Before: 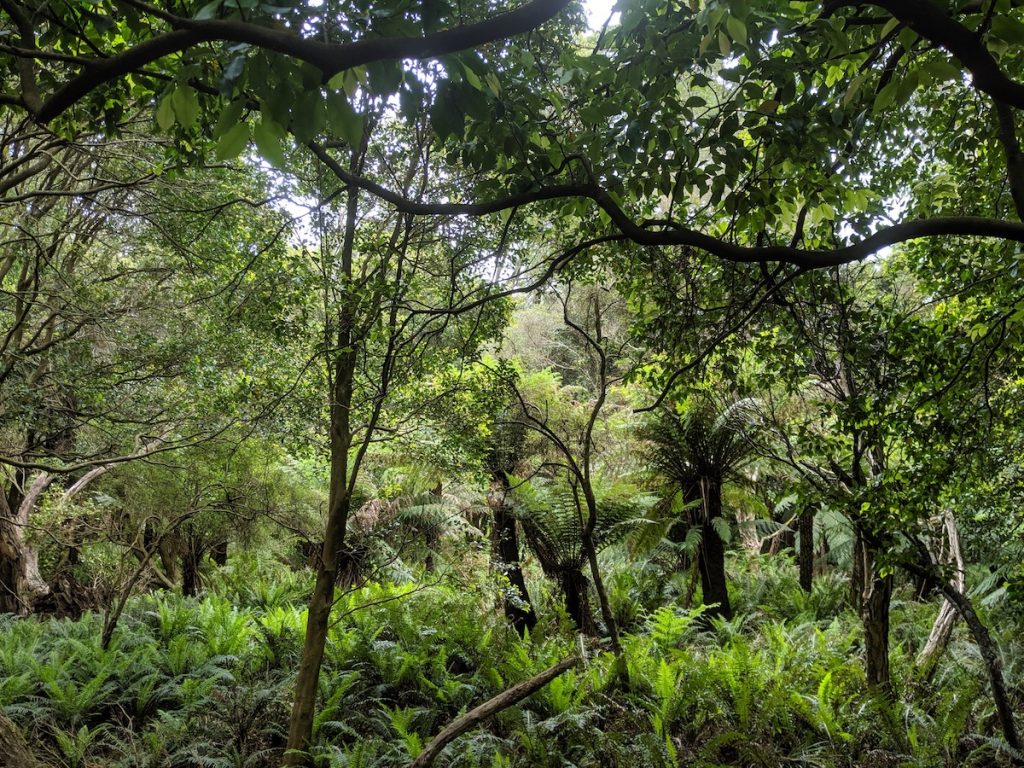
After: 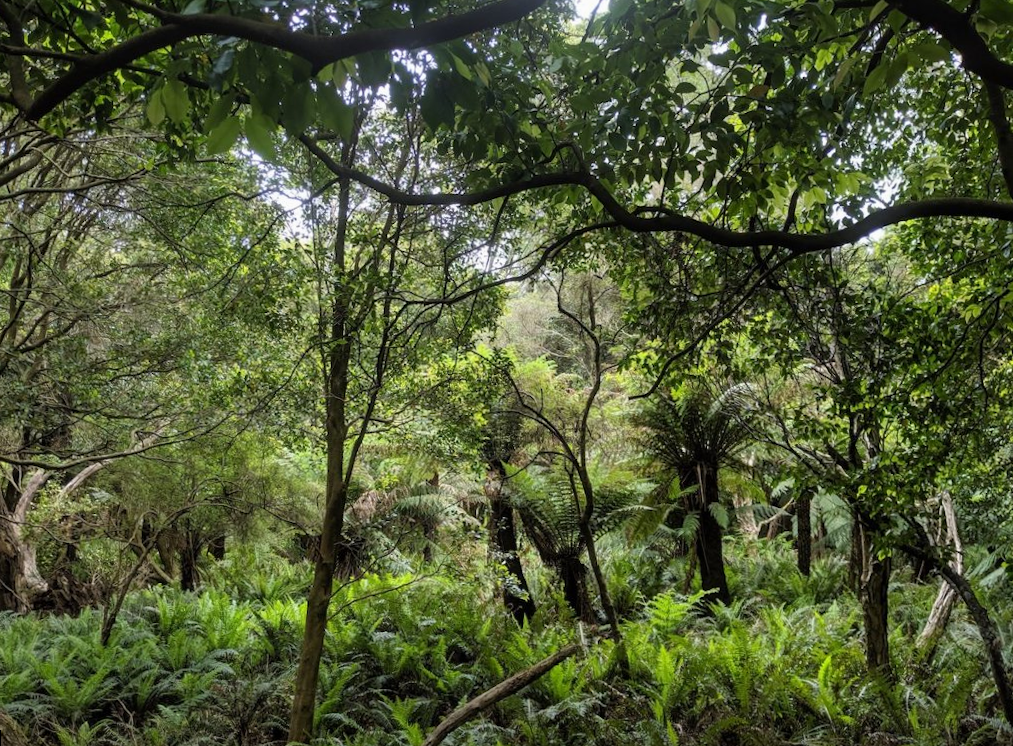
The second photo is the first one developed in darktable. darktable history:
exposure: exposure -0.041 EV, compensate highlight preservation false
rotate and perspective: rotation -1°, crop left 0.011, crop right 0.989, crop top 0.025, crop bottom 0.975
